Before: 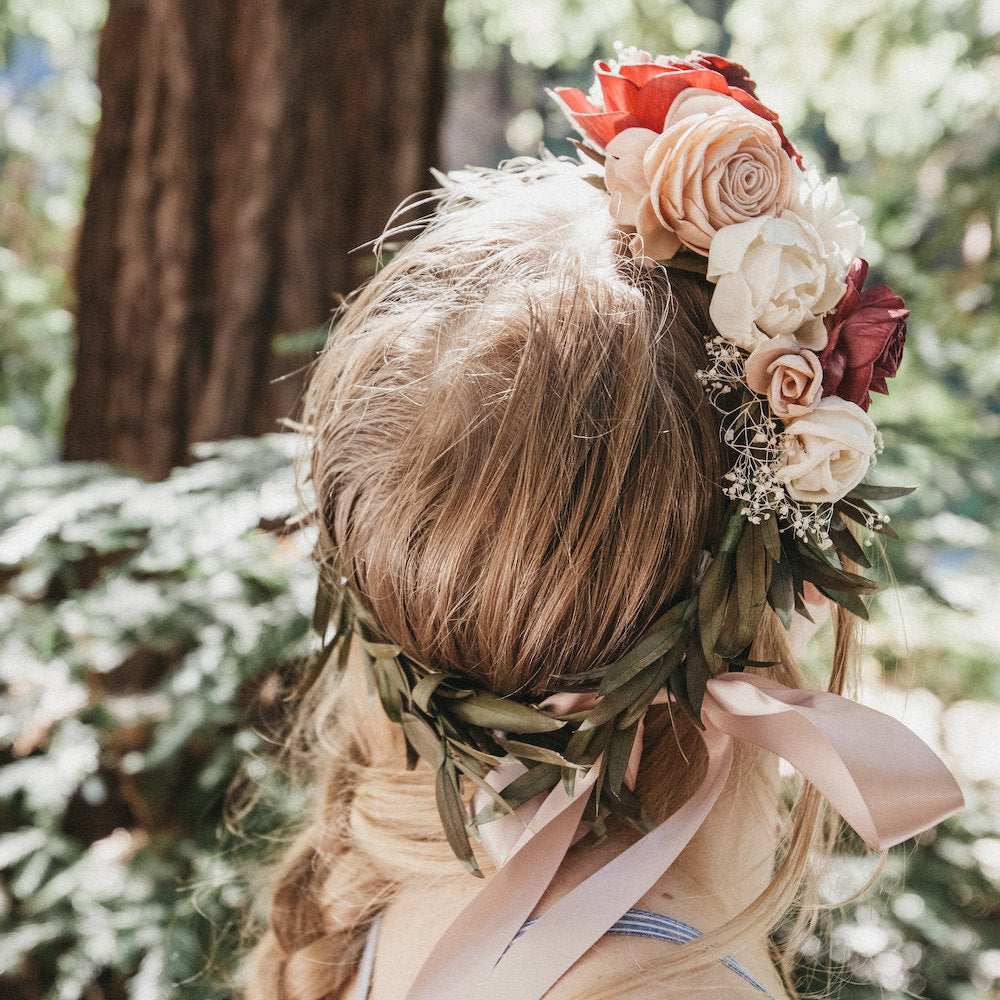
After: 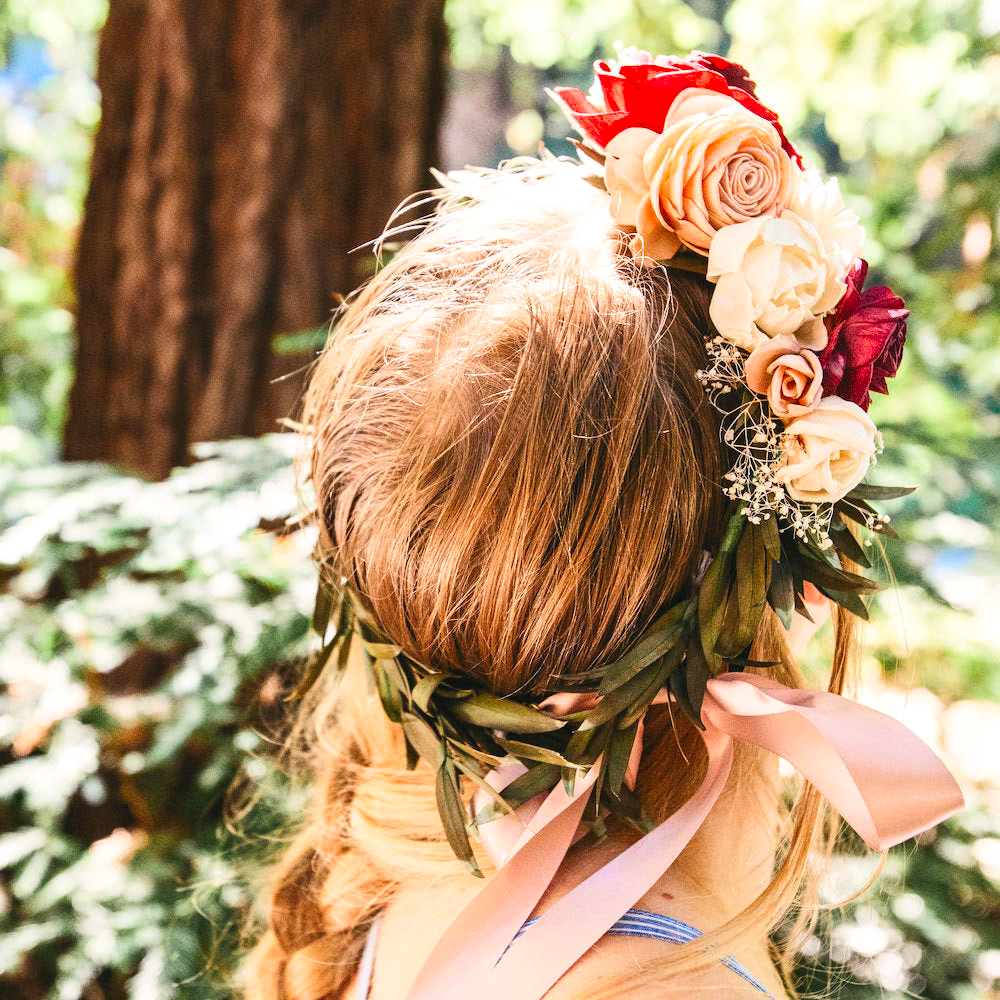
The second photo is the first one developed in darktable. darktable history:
contrast brightness saturation: contrast 0.204, brightness 0.192, saturation 0.78
color balance rgb: highlights gain › chroma 0.268%, highlights gain › hue 332.88°, perceptual saturation grading › global saturation 16.313%, contrast 14.699%
